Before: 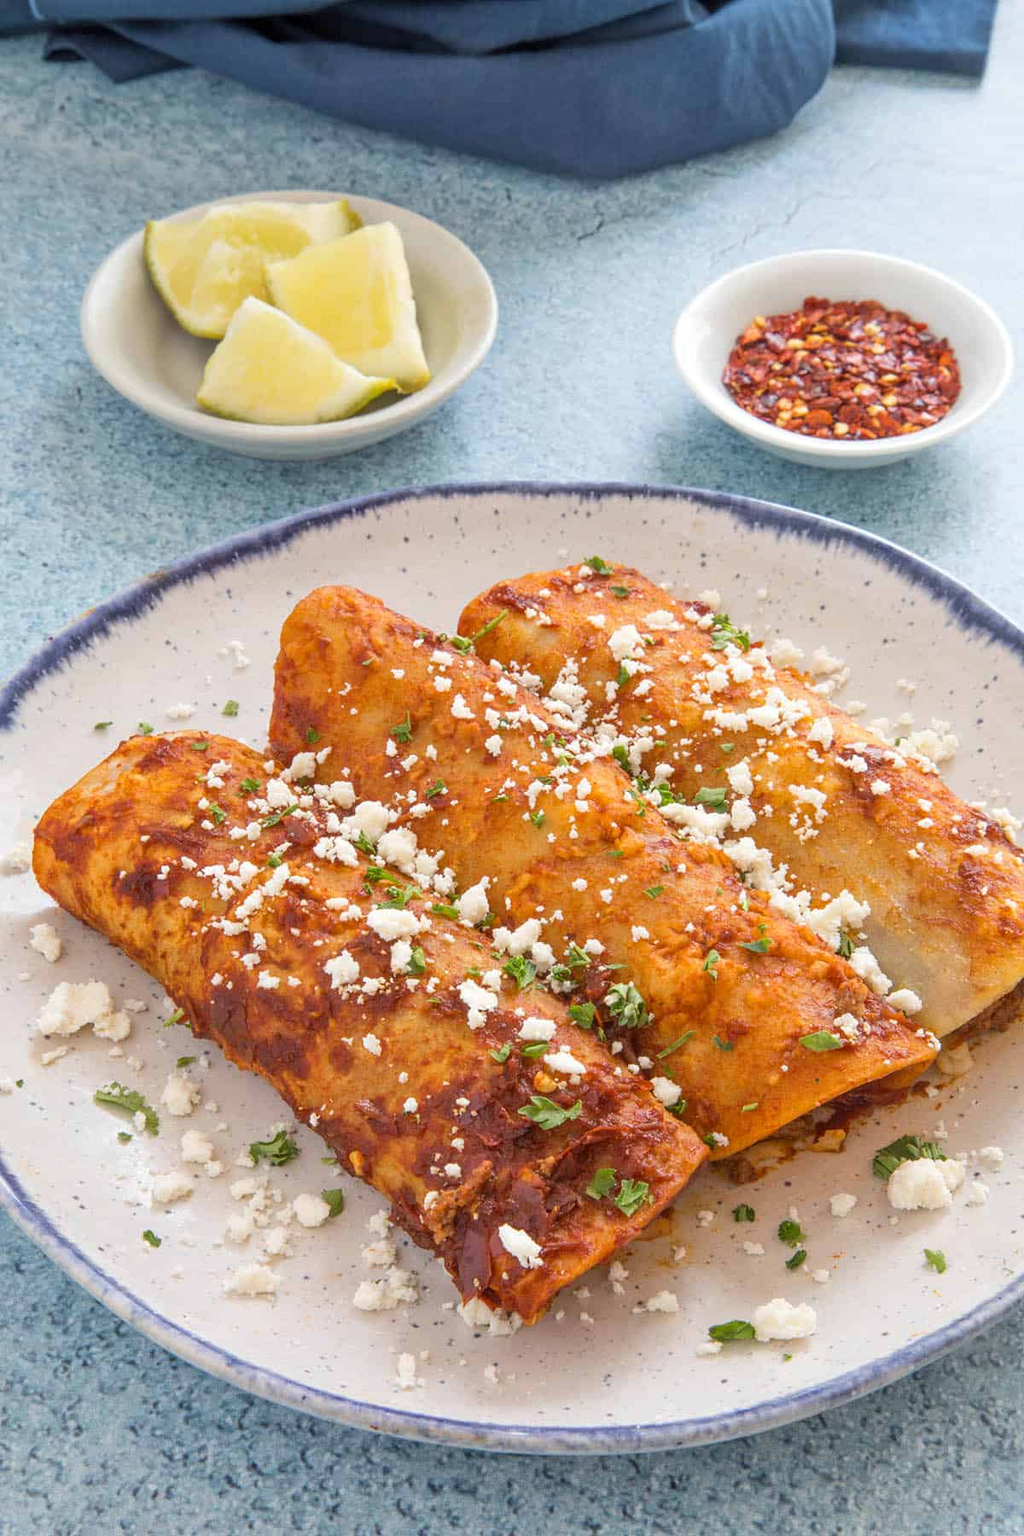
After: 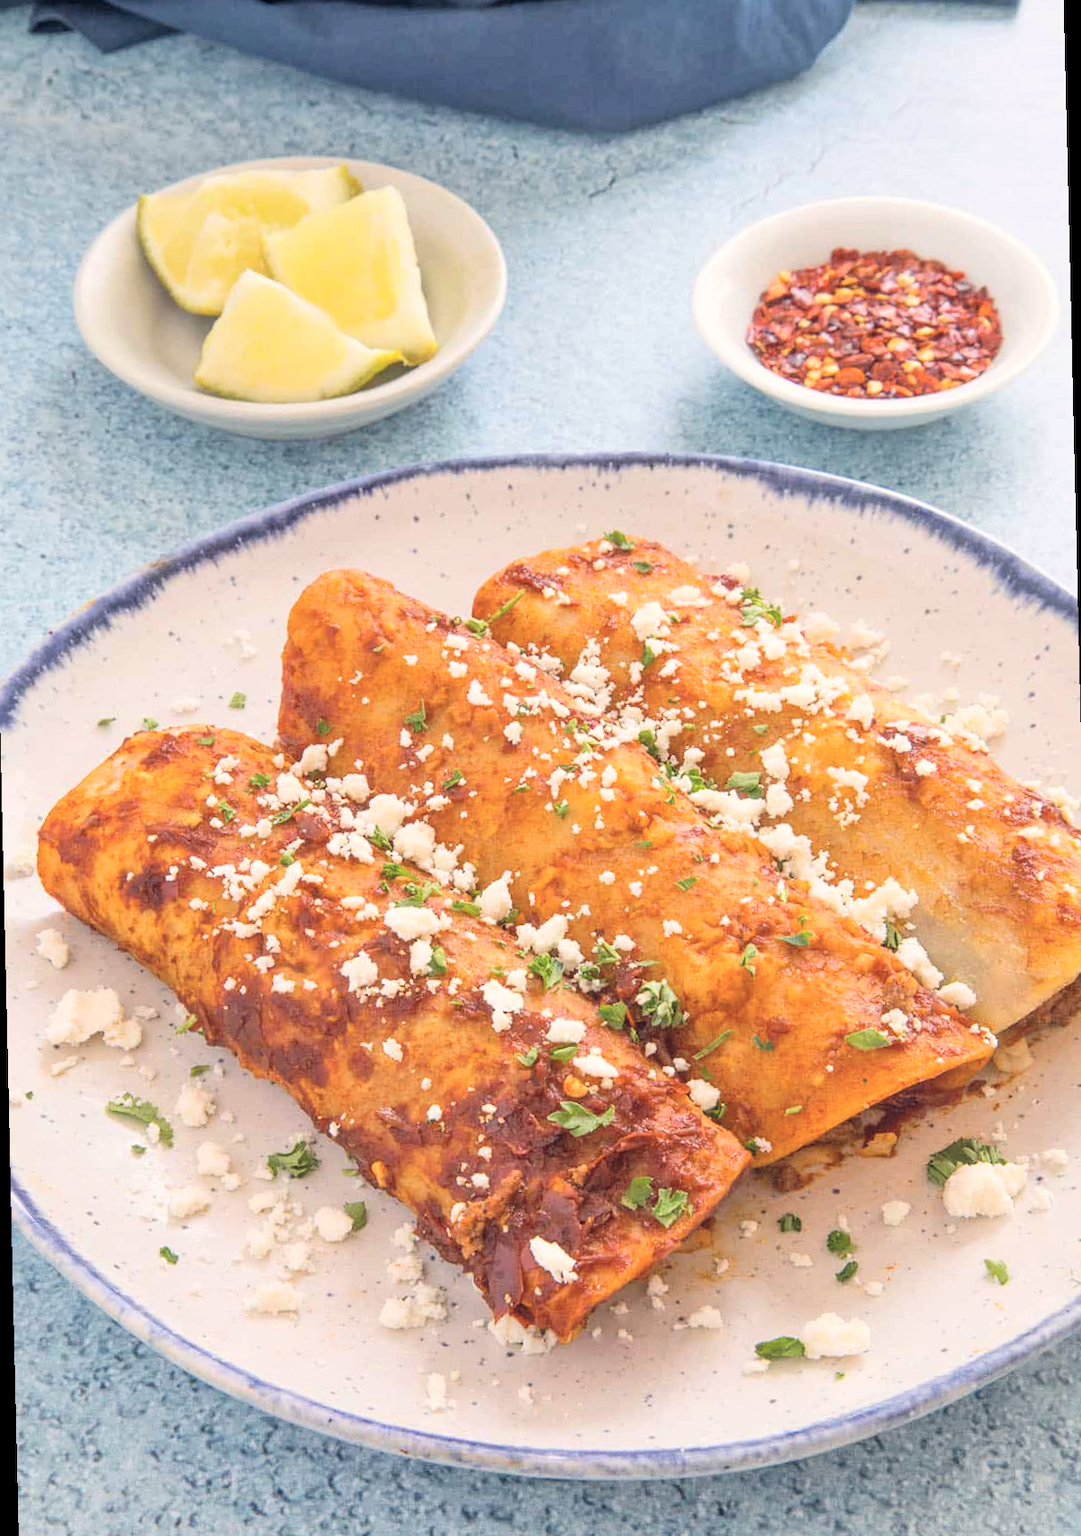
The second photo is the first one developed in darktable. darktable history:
rotate and perspective: rotation -1.32°, lens shift (horizontal) -0.031, crop left 0.015, crop right 0.985, crop top 0.047, crop bottom 0.982
color balance rgb: shadows lift › hue 87.51°, highlights gain › chroma 1.62%, highlights gain › hue 55.1°, global offset › chroma 0.06%, global offset › hue 253.66°, linear chroma grading › global chroma 0.5%
contrast brightness saturation: contrast 0.14, brightness 0.21
